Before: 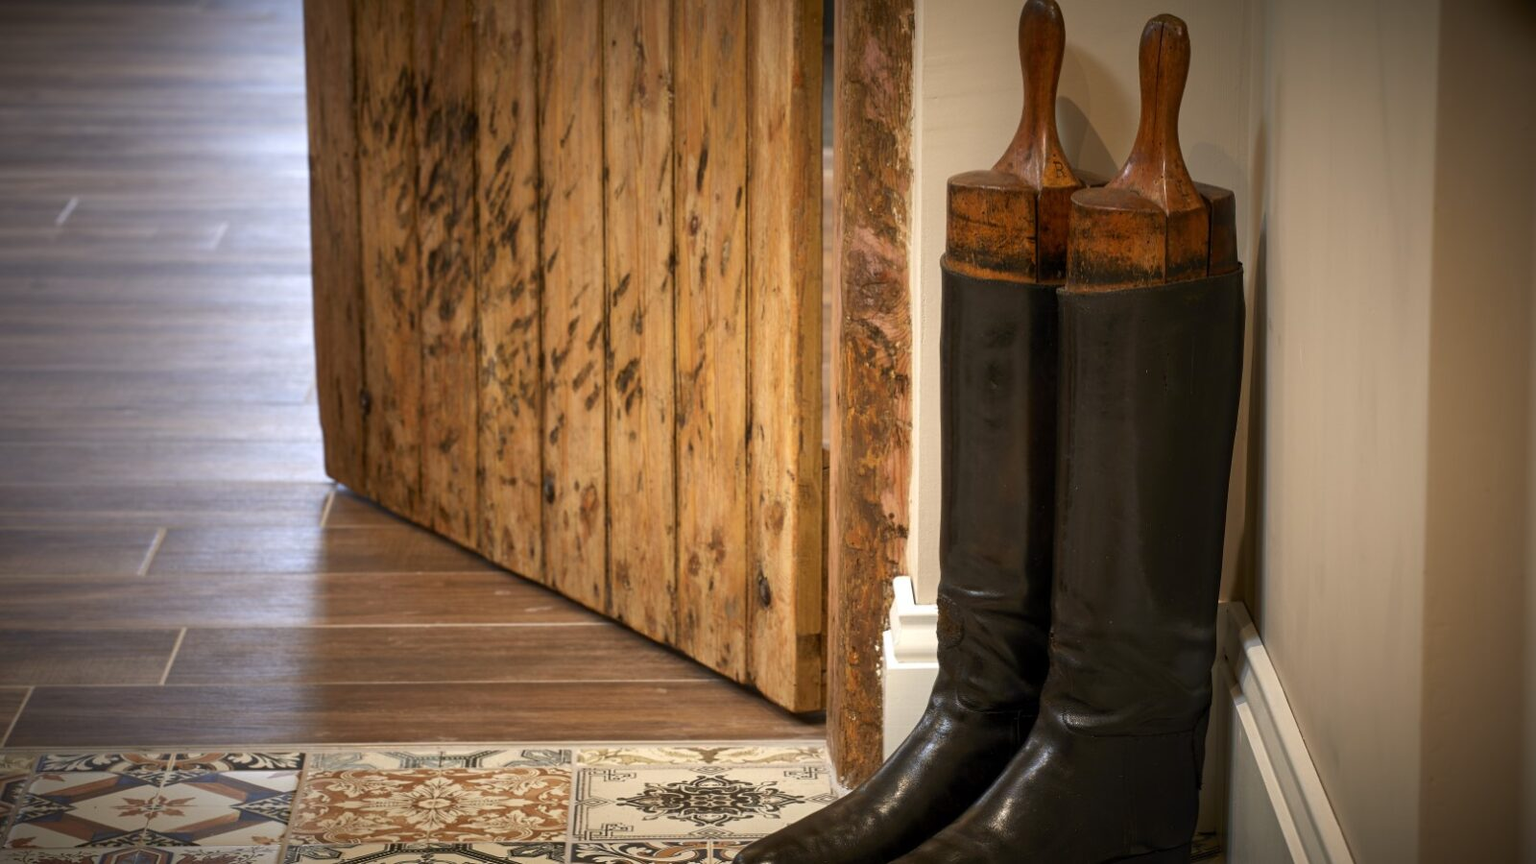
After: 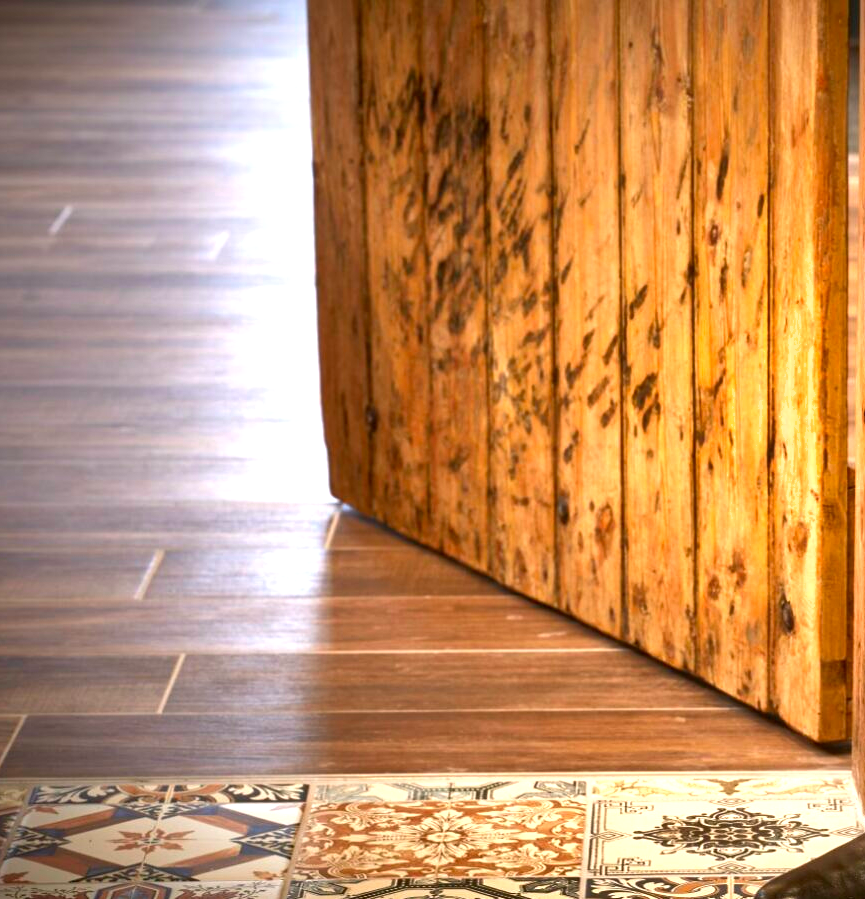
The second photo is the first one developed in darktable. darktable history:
exposure: exposure 1 EV, compensate exposure bias true, compensate highlight preservation false
color correction: highlights a* 0.919, highlights b* 2.87, saturation 1.06
crop: left 0.6%, right 45.292%, bottom 0.089%
shadows and highlights: soften with gaussian
